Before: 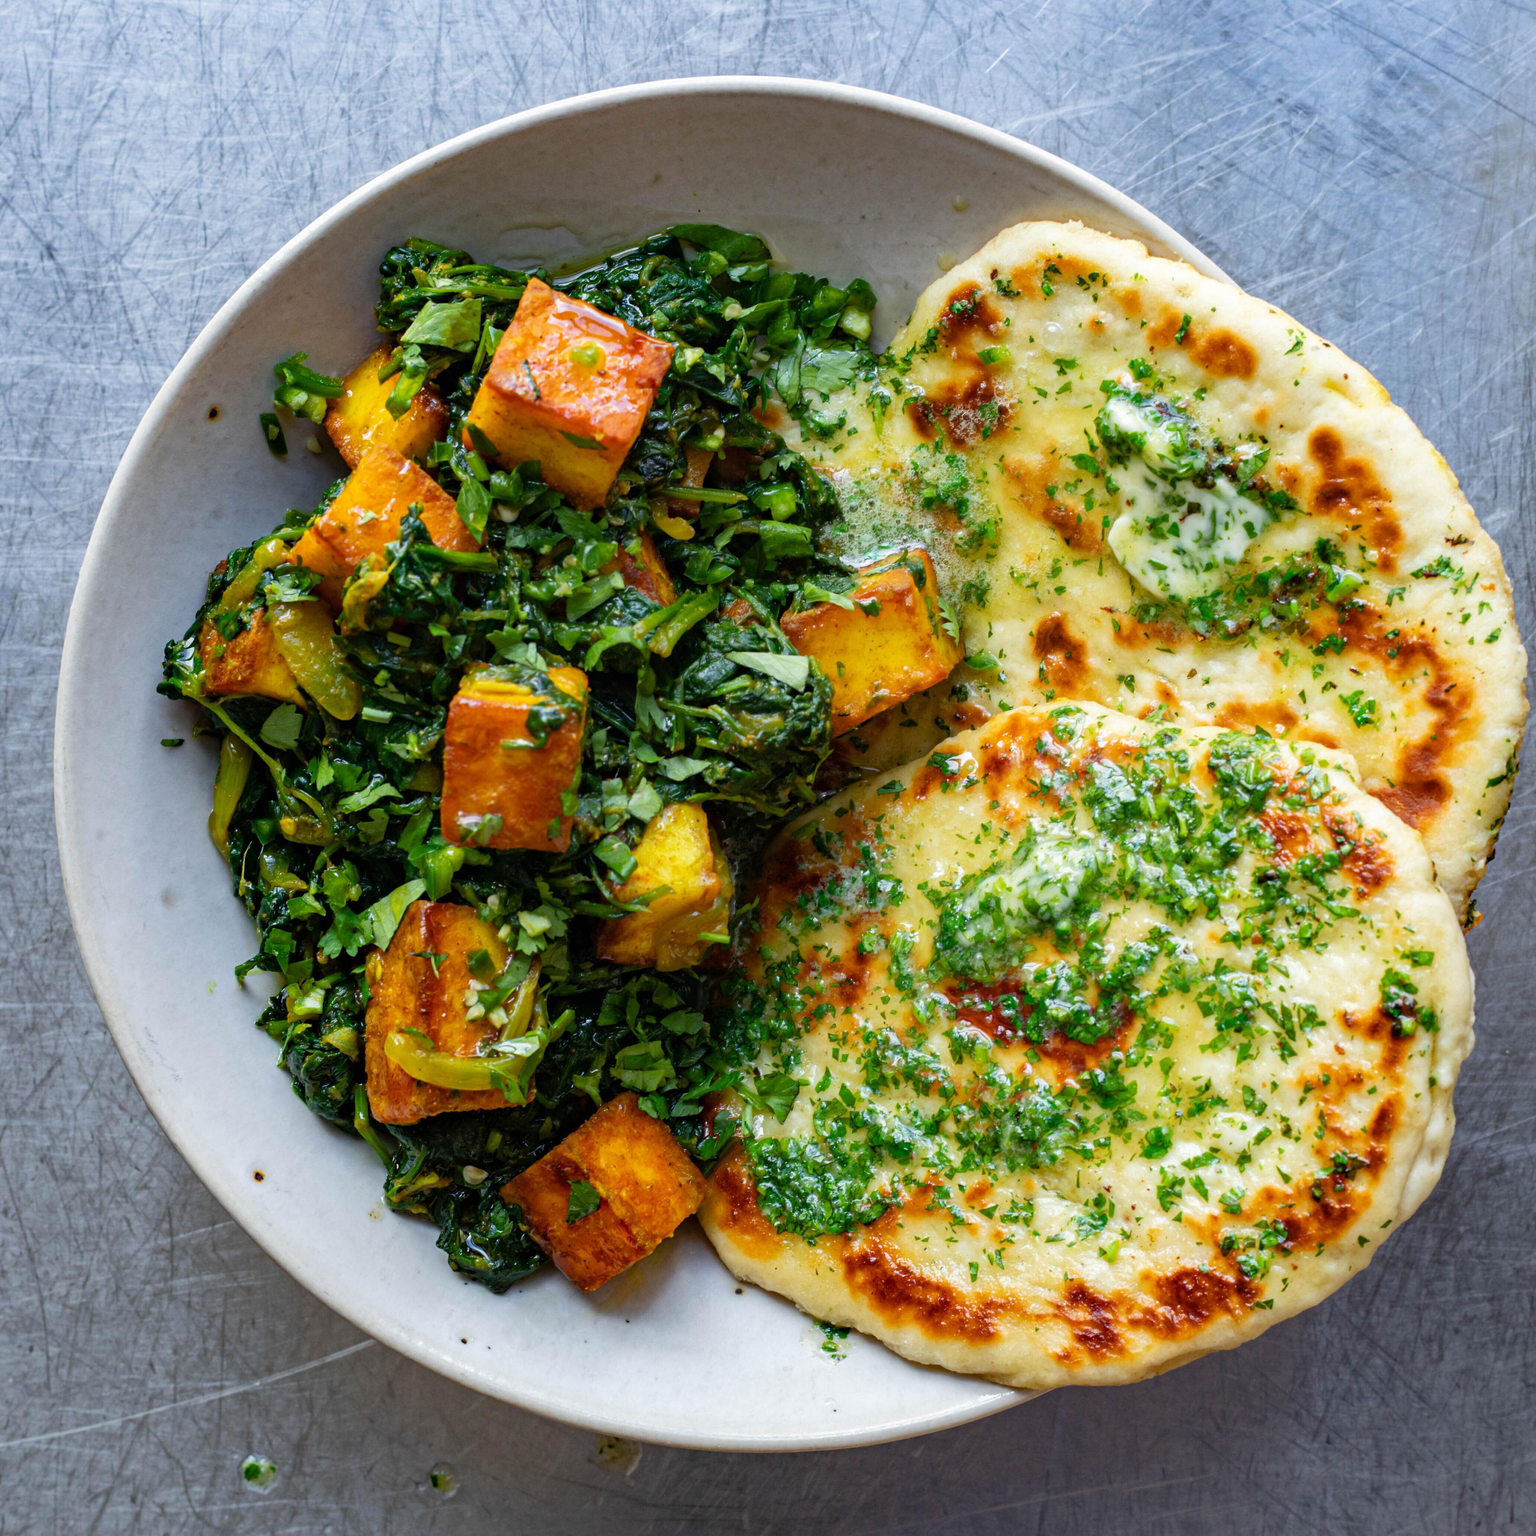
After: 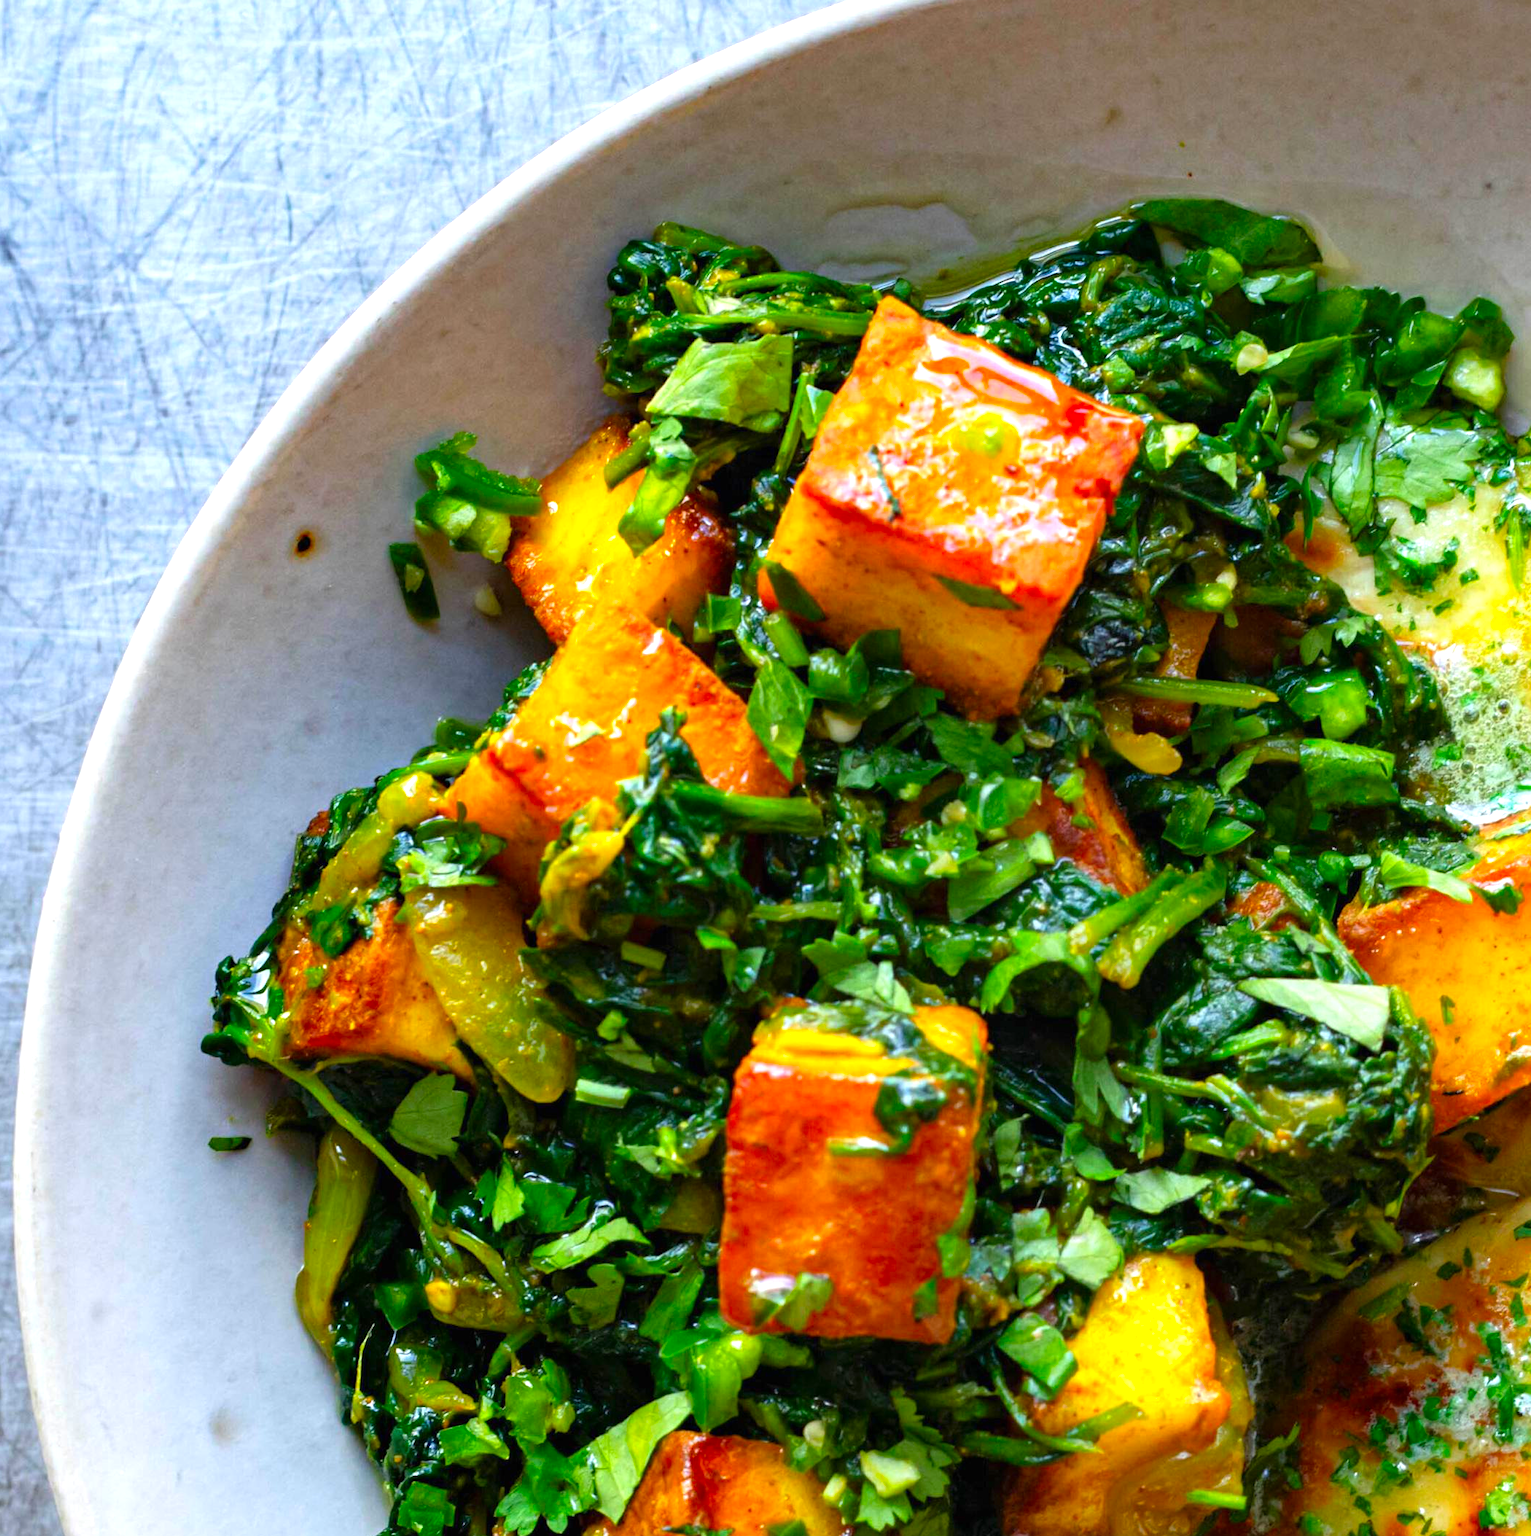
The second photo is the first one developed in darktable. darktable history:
crop and rotate: left 3.047%, top 7.509%, right 42.236%, bottom 37.598%
color correction: saturation 1.34
exposure: black level correction 0, exposure 0.7 EV, compensate exposure bias true, compensate highlight preservation false
